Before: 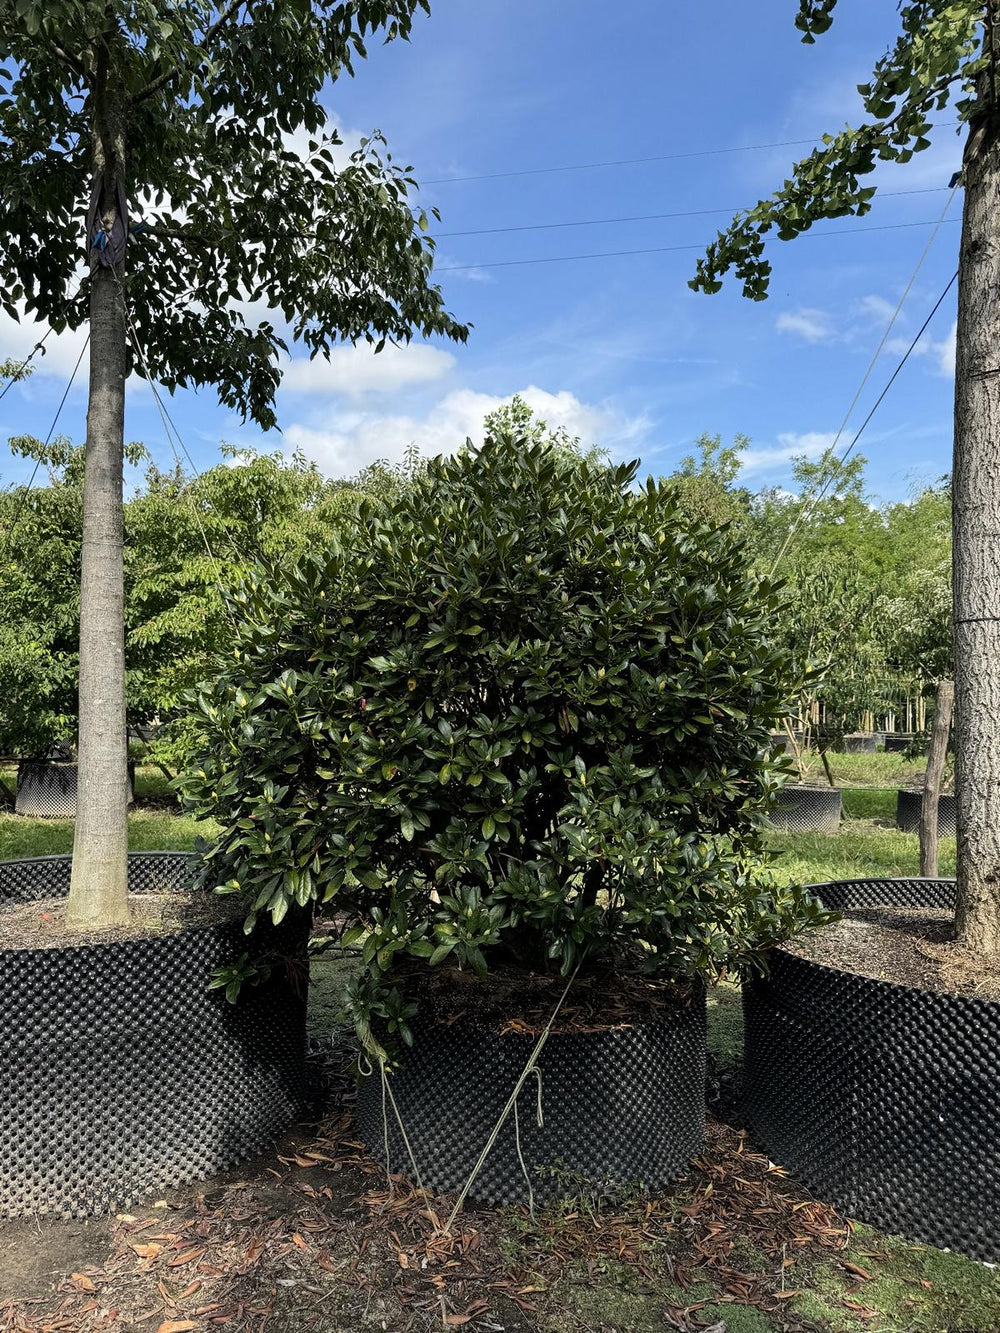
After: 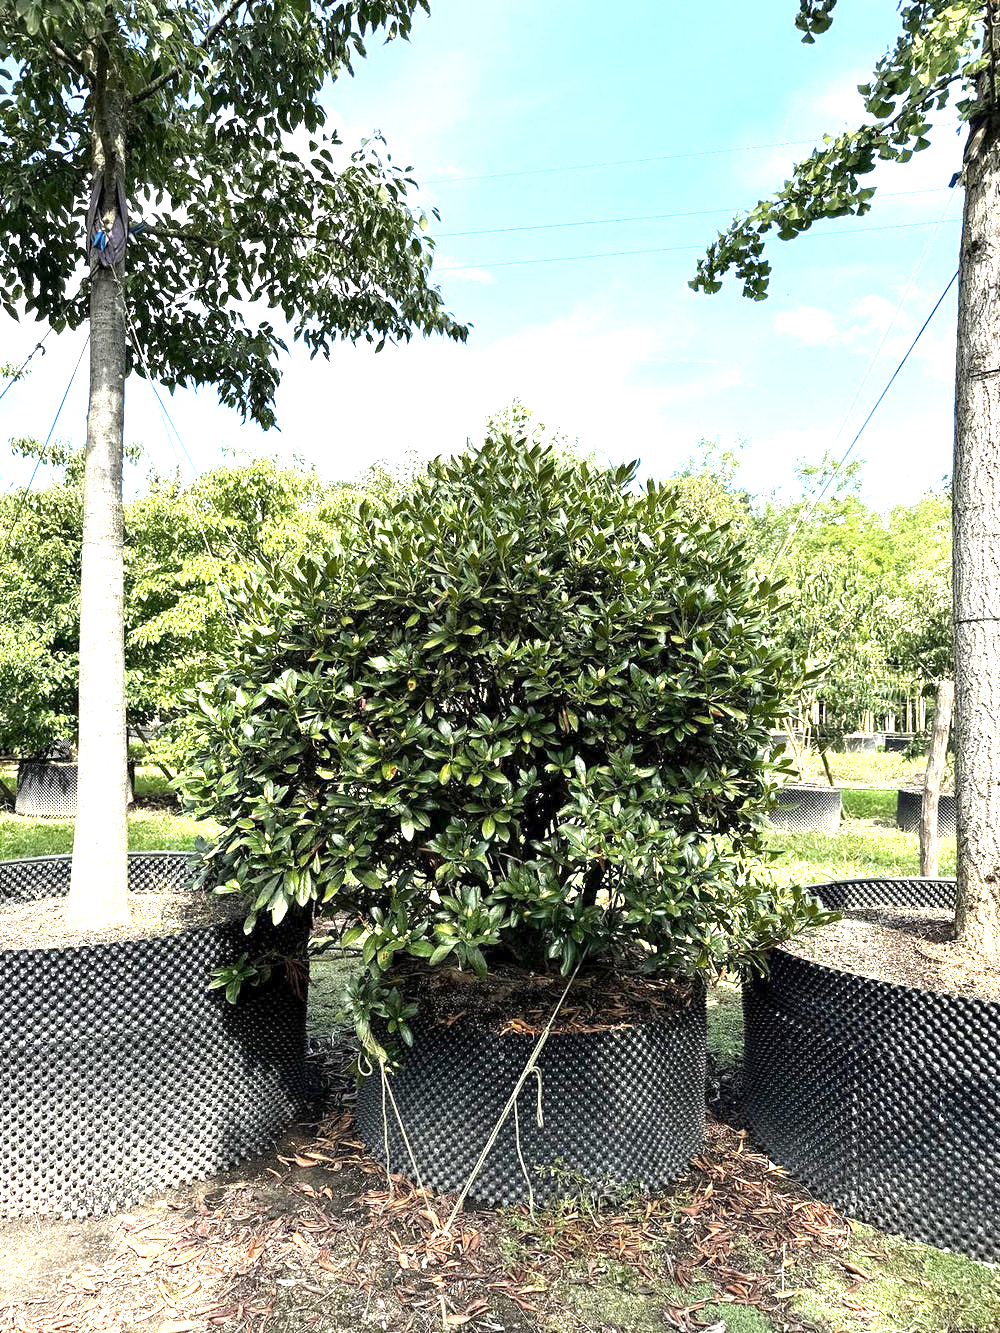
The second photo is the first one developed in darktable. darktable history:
color balance: mode lift, gamma, gain (sRGB), lift [0.97, 1, 1, 1], gamma [1.03, 1, 1, 1]
exposure: black level correction 0, exposure 2 EV, compensate highlight preservation false
